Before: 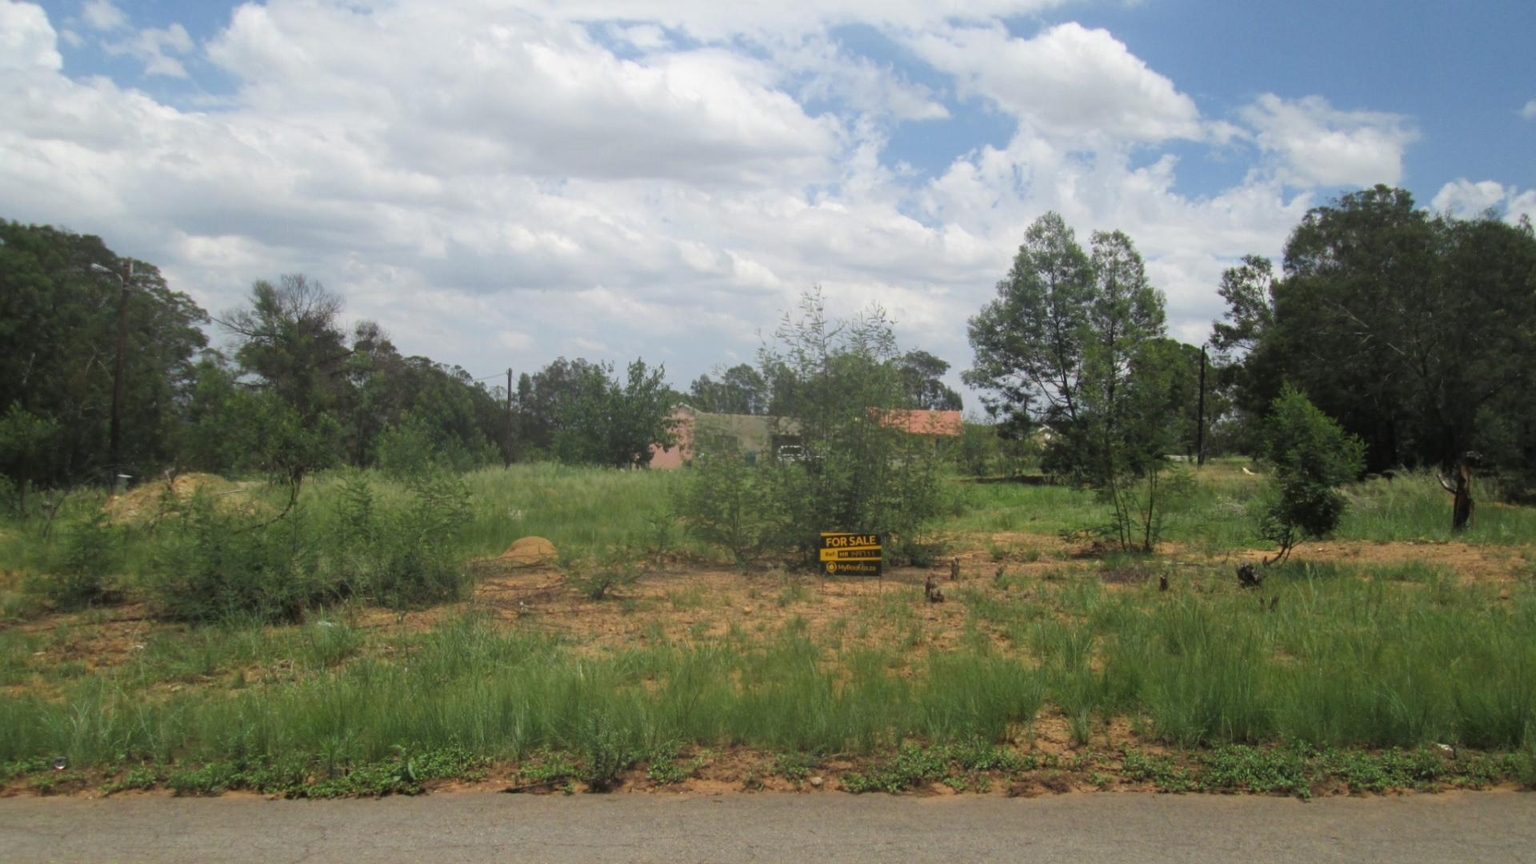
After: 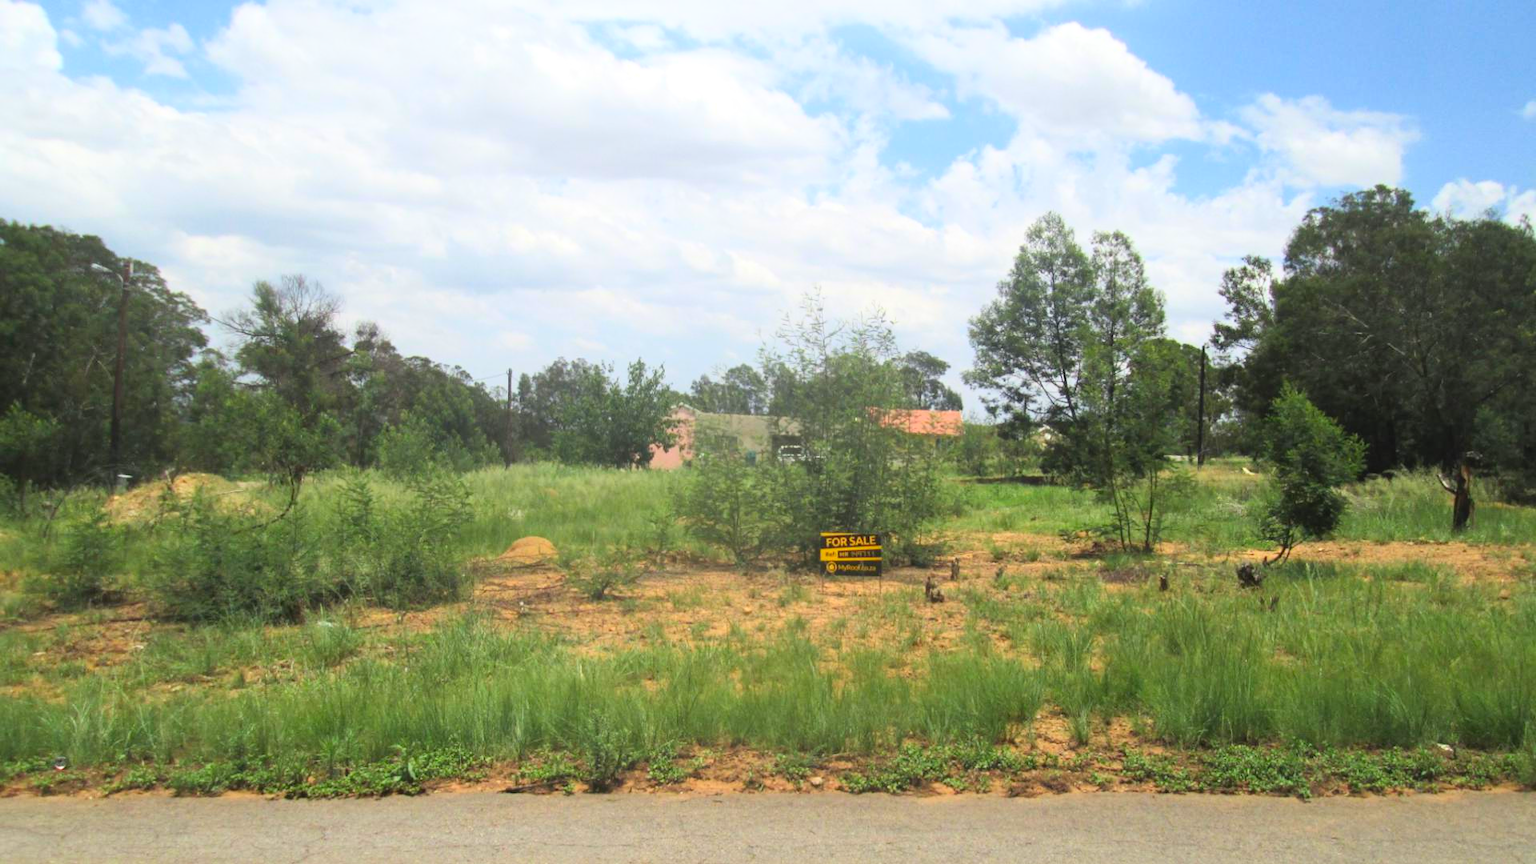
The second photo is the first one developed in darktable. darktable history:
exposure: exposure 0.205 EV, compensate exposure bias true, compensate highlight preservation false
contrast brightness saturation: contrast 0.238, brightness 0.245, saturation 0.387
